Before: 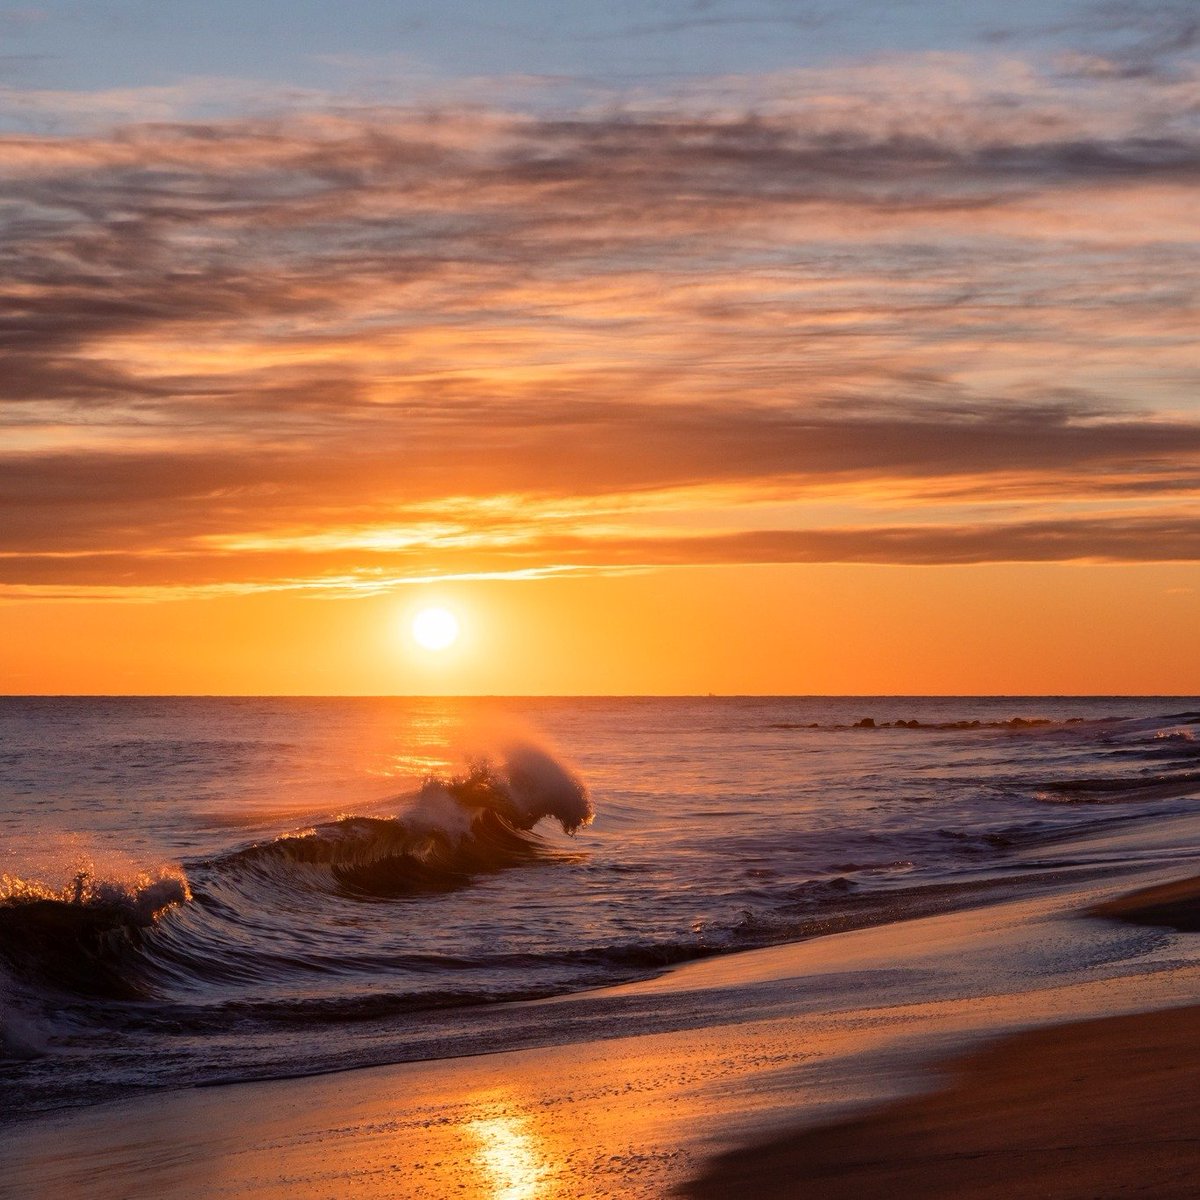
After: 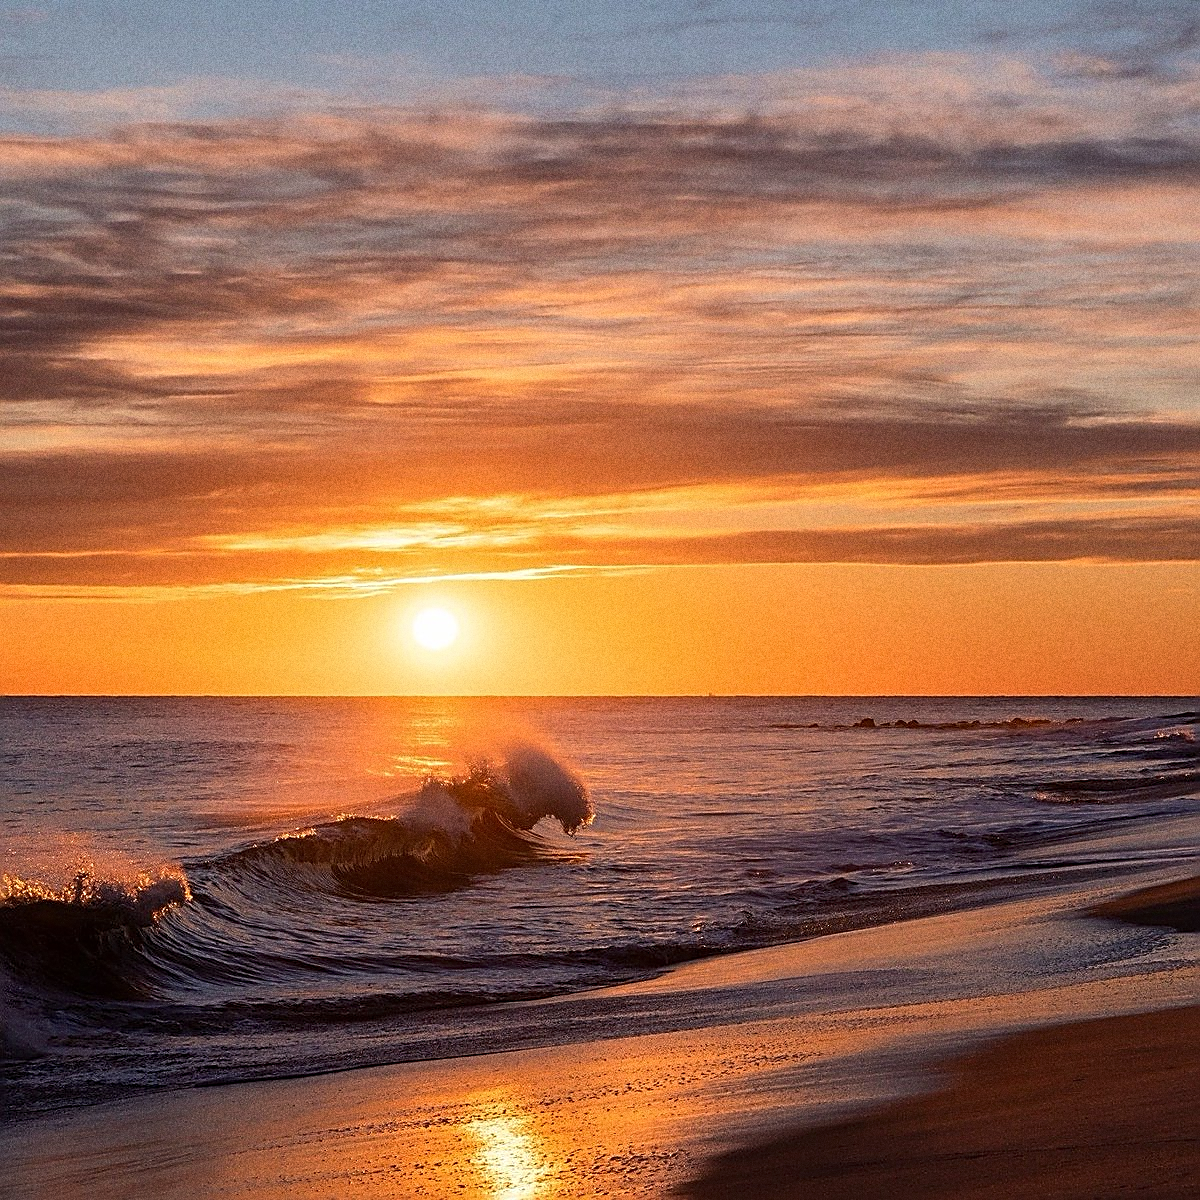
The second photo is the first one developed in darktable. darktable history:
grain: coarseness 0.09 ISO, strength 40%
sharpen: radius 1.685, amount 1.294
